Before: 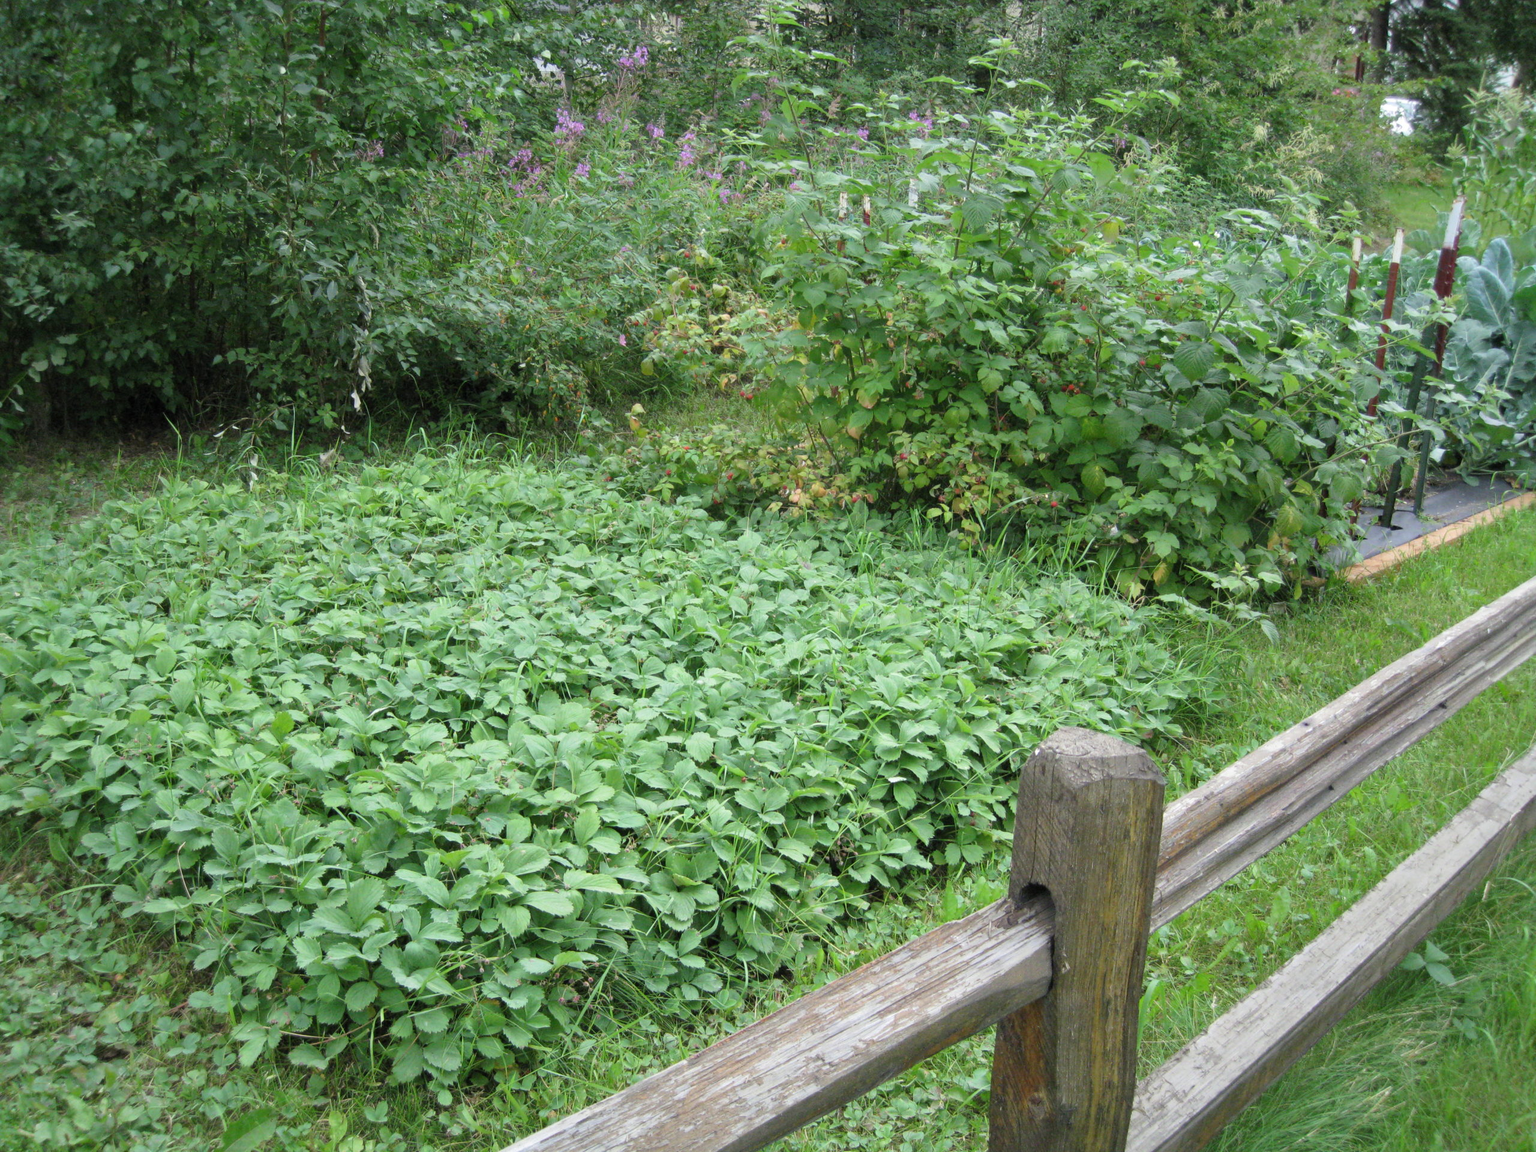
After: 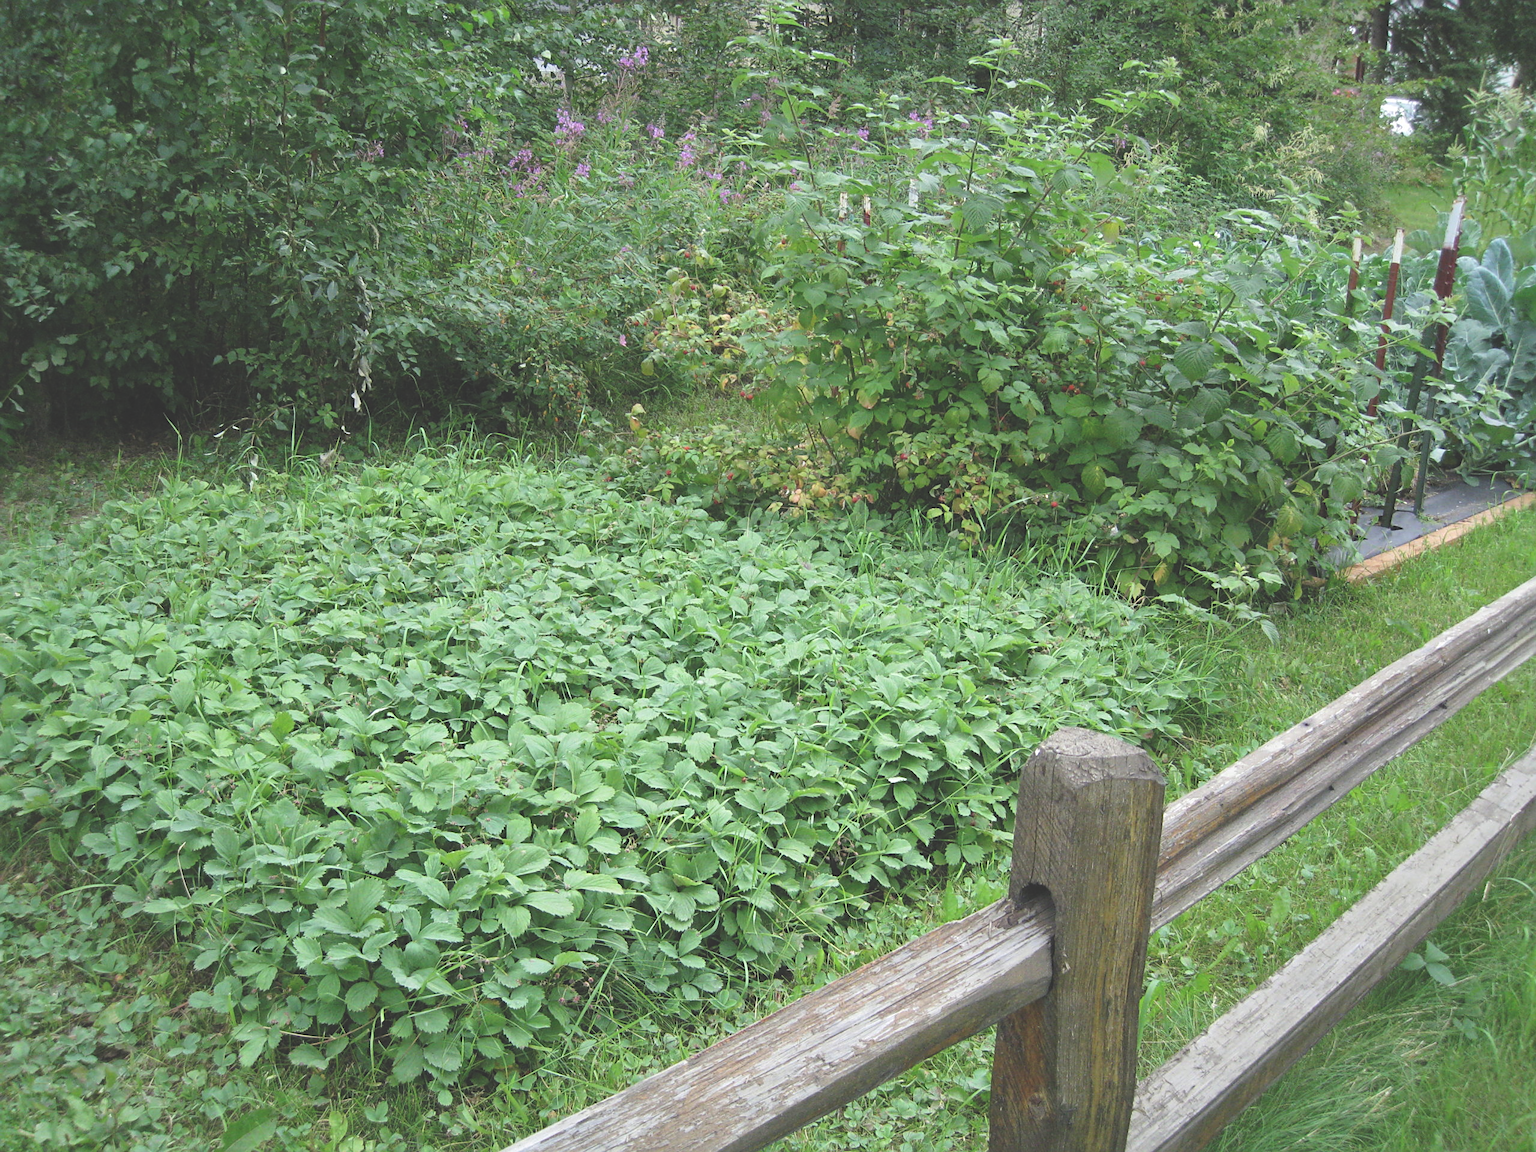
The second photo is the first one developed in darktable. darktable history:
sharpen: on, module defaults
exposure: black level correction -0.031, compensate highlight preservation false
